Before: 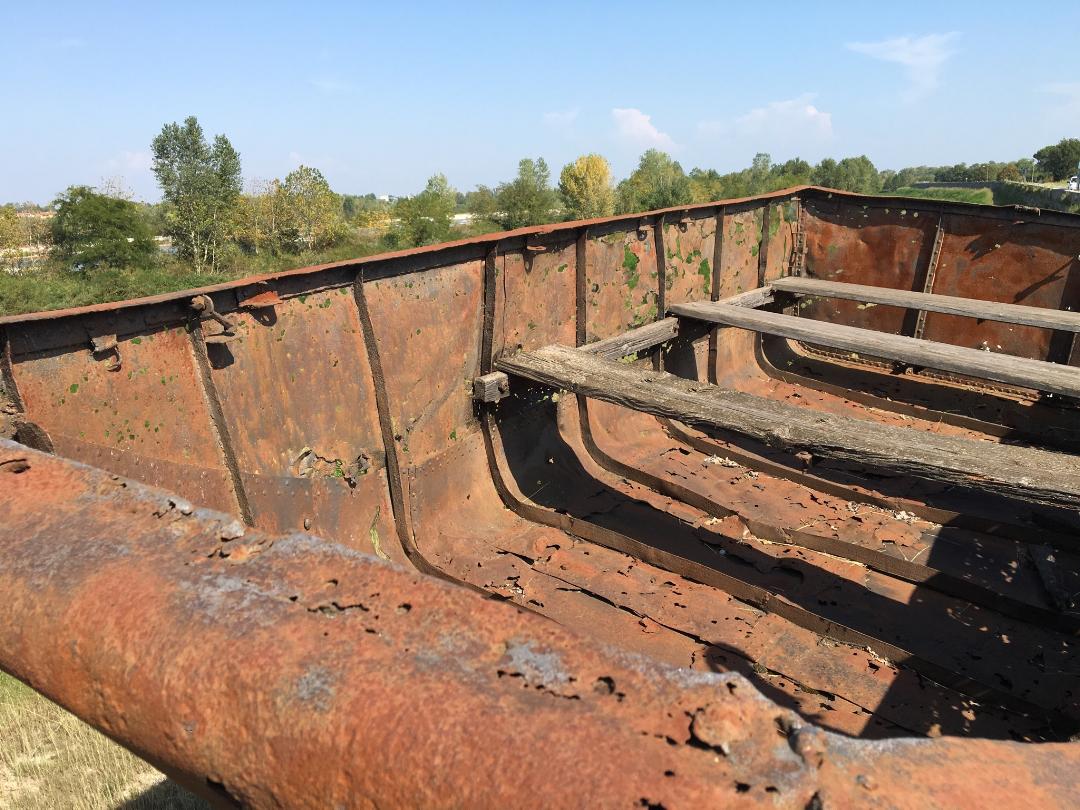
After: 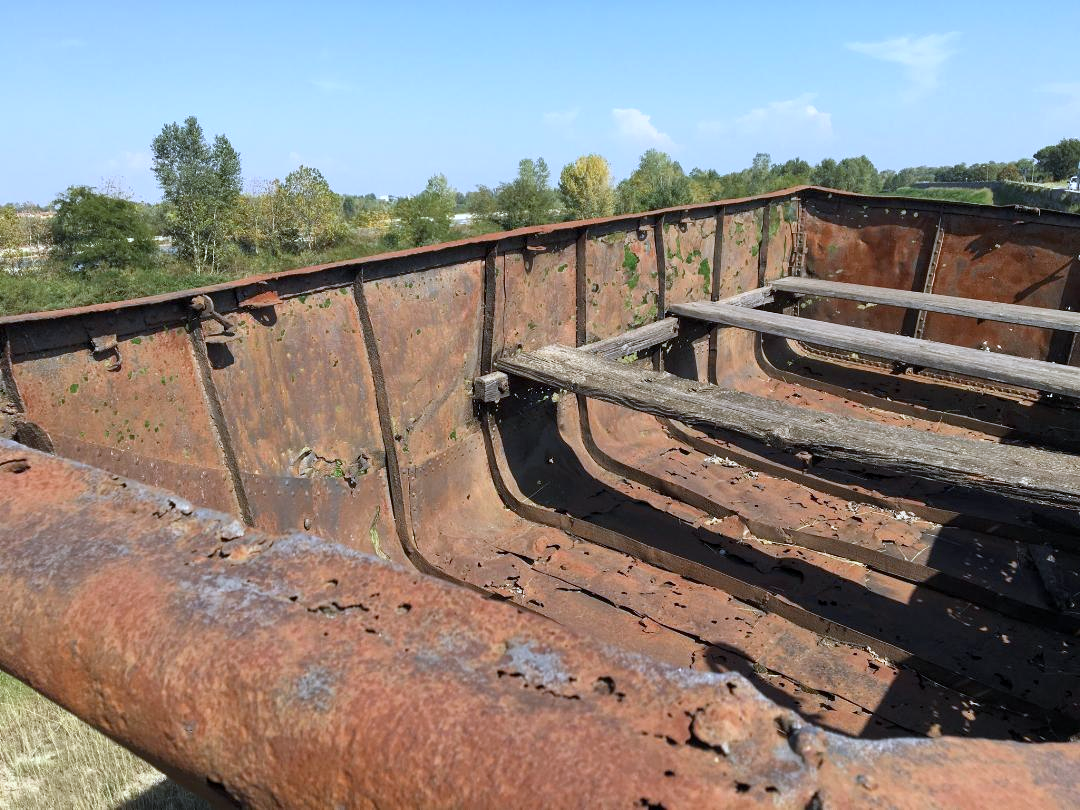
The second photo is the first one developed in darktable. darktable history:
local contrast: highlights 100%, shadows 100%, detail 120%, midtone range 0.2
white balance: red 0.926, green 1.003, blue 1.133
tone equalizer: on, module defaults
